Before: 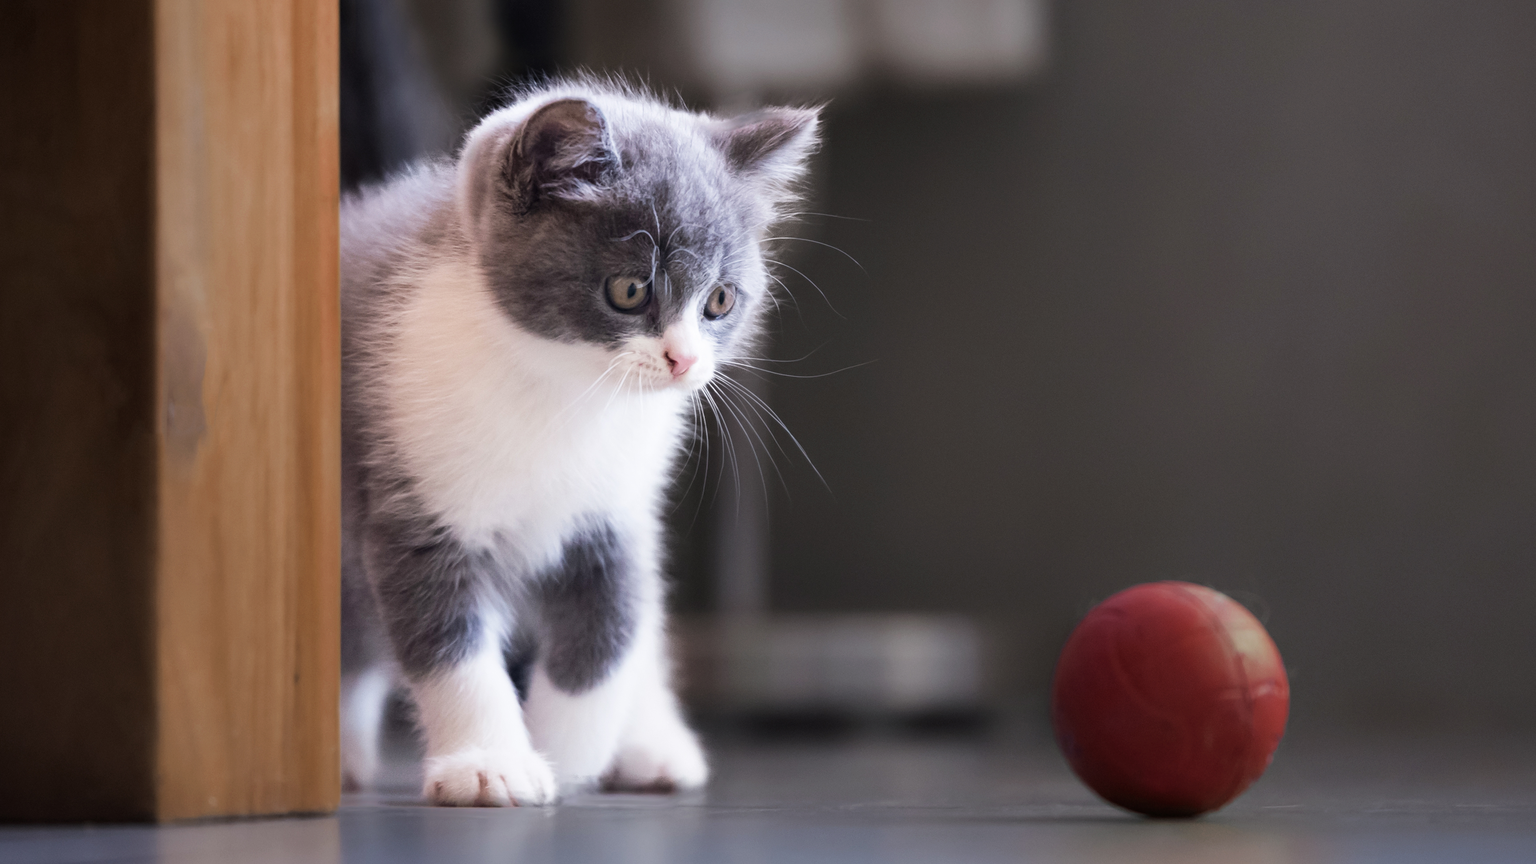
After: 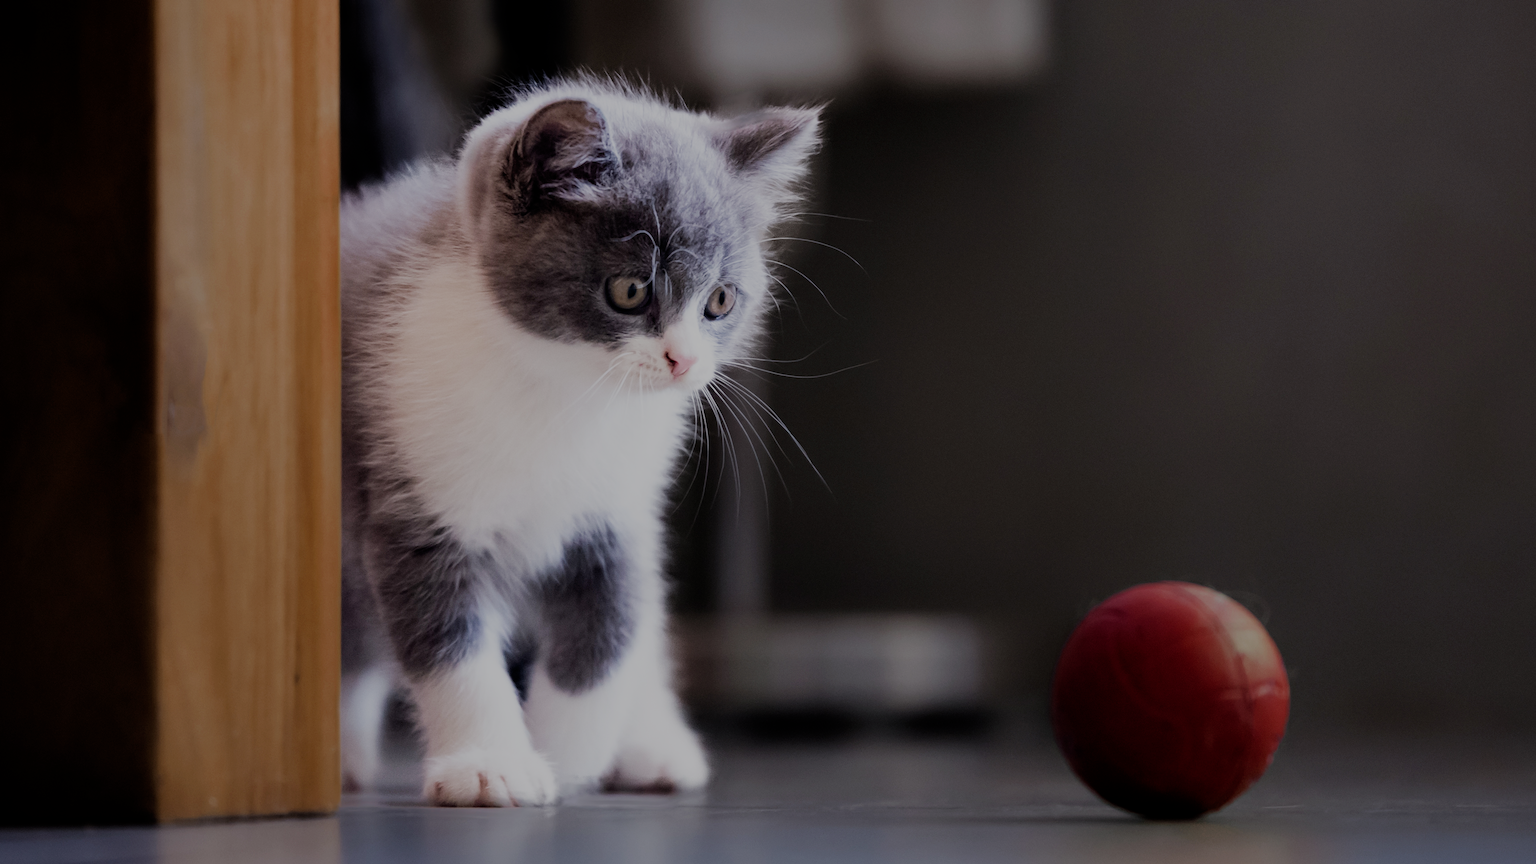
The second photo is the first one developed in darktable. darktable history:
filmic rgb: middle gray luminance 29.97%, black relative exposure -8.94 EV, white relative exposure 7.01 EV, target black luminance 0%, hardness 2.93, latitude 1.53%, contrast 0.96, highlights saturation mix 6.24%, shadows ↔ highlights balance 11.79%, preserve chrominance no, color science v3 (2019), use custom middle-gray values true
